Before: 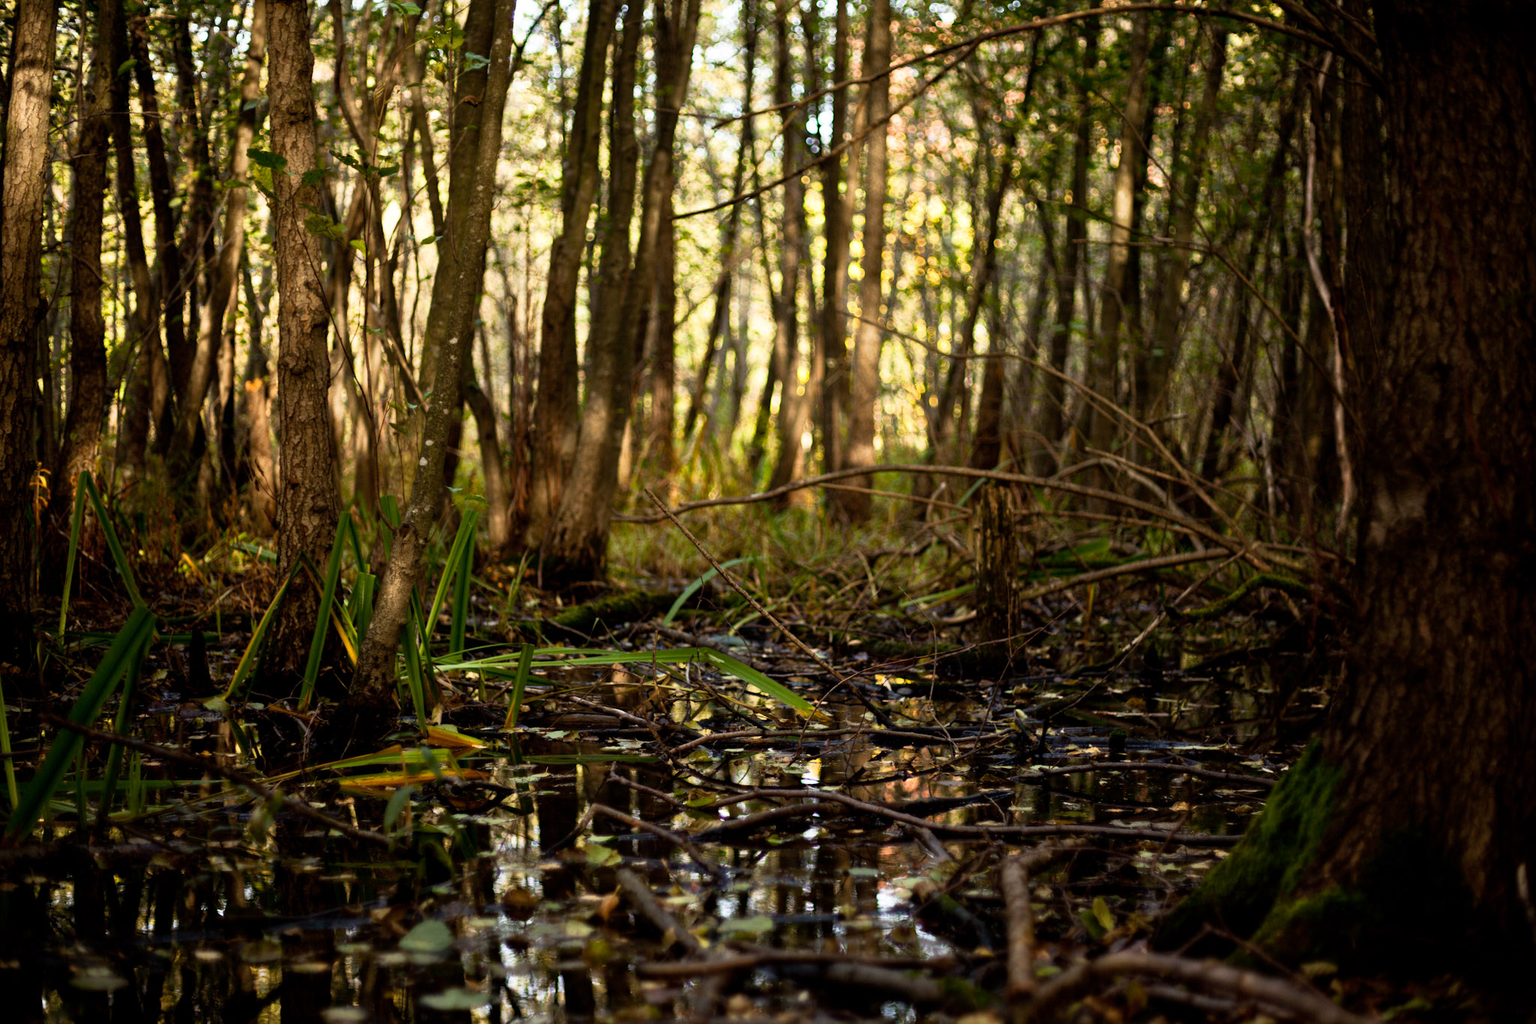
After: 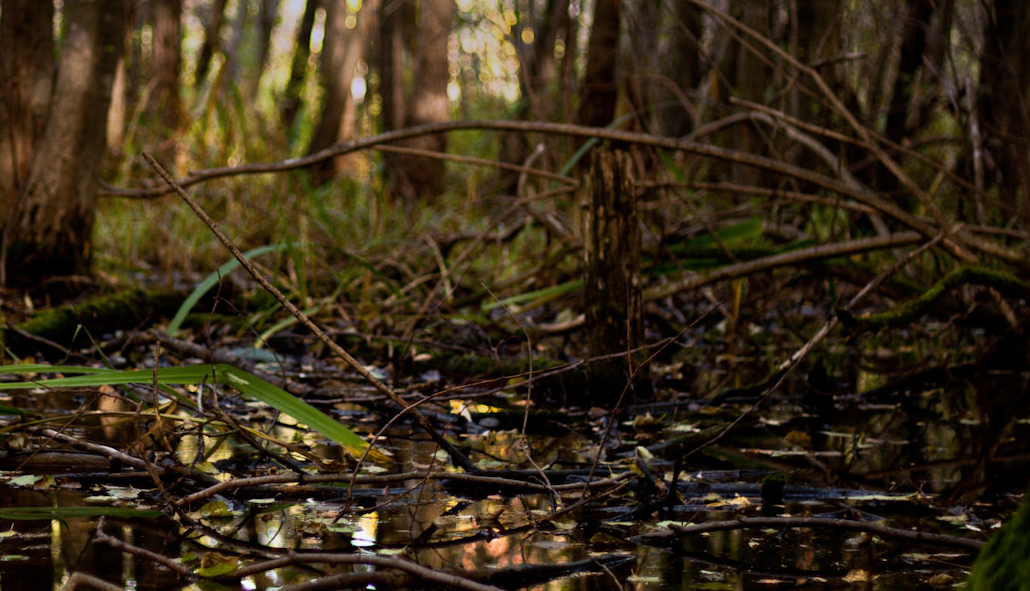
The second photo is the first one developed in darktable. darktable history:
crop: left 35.03%, top 36.625%, right 14.663%, bottom 20.057%
graduated density: hue 238.83°, saturation 50%
white balance: red 1.004, blue 1.024
